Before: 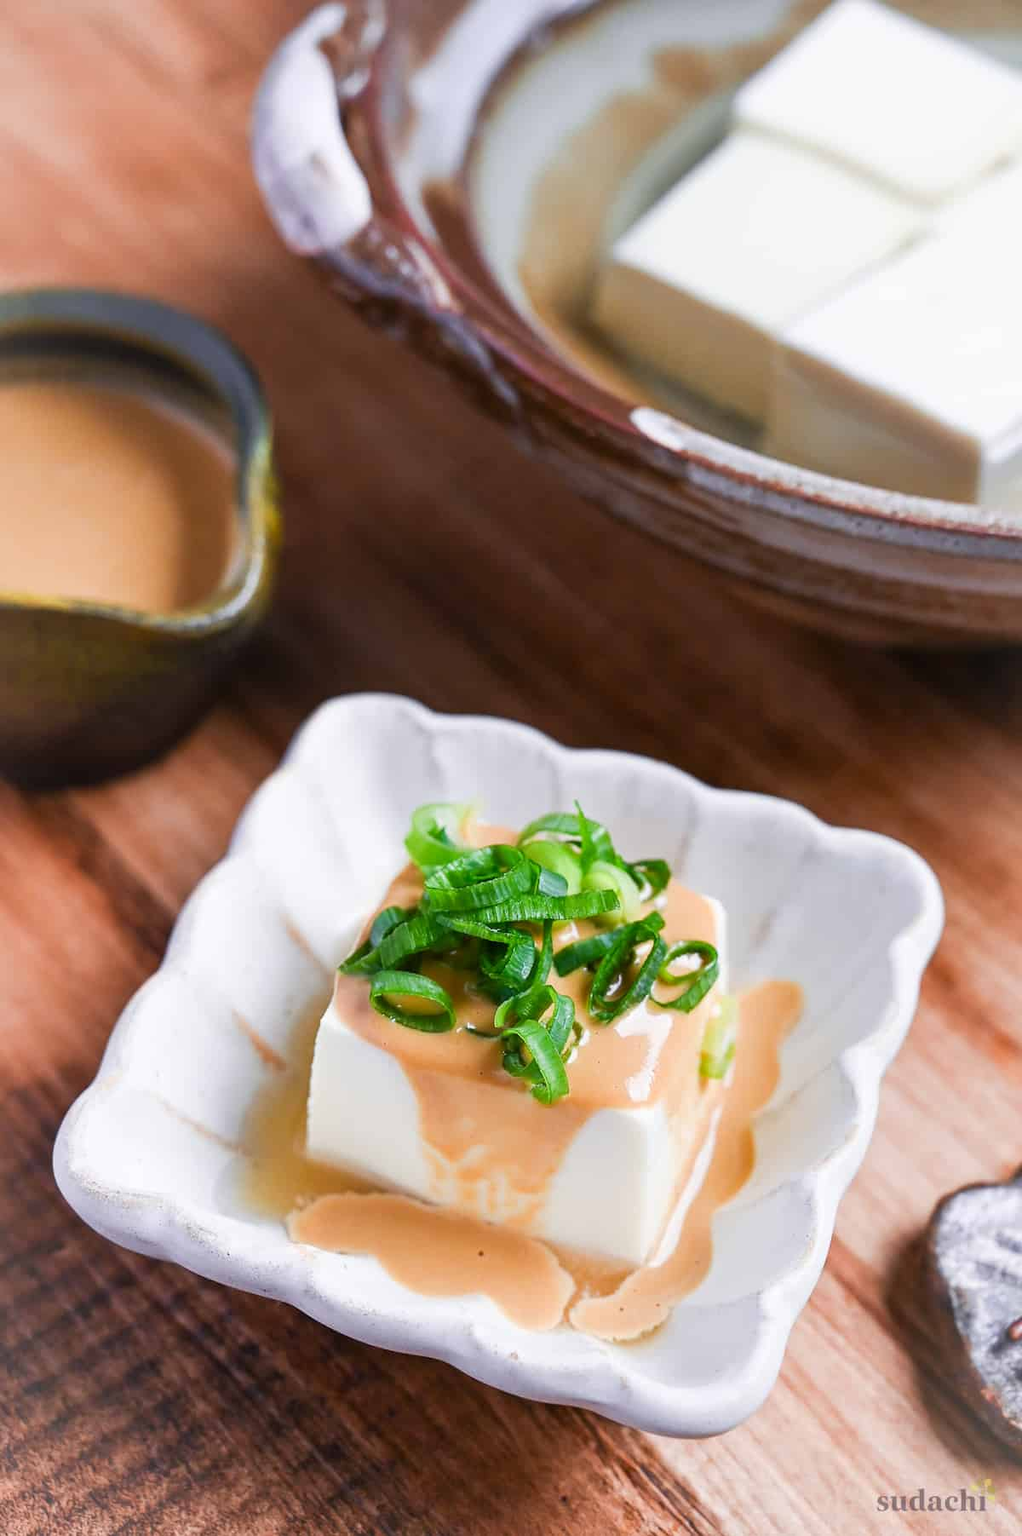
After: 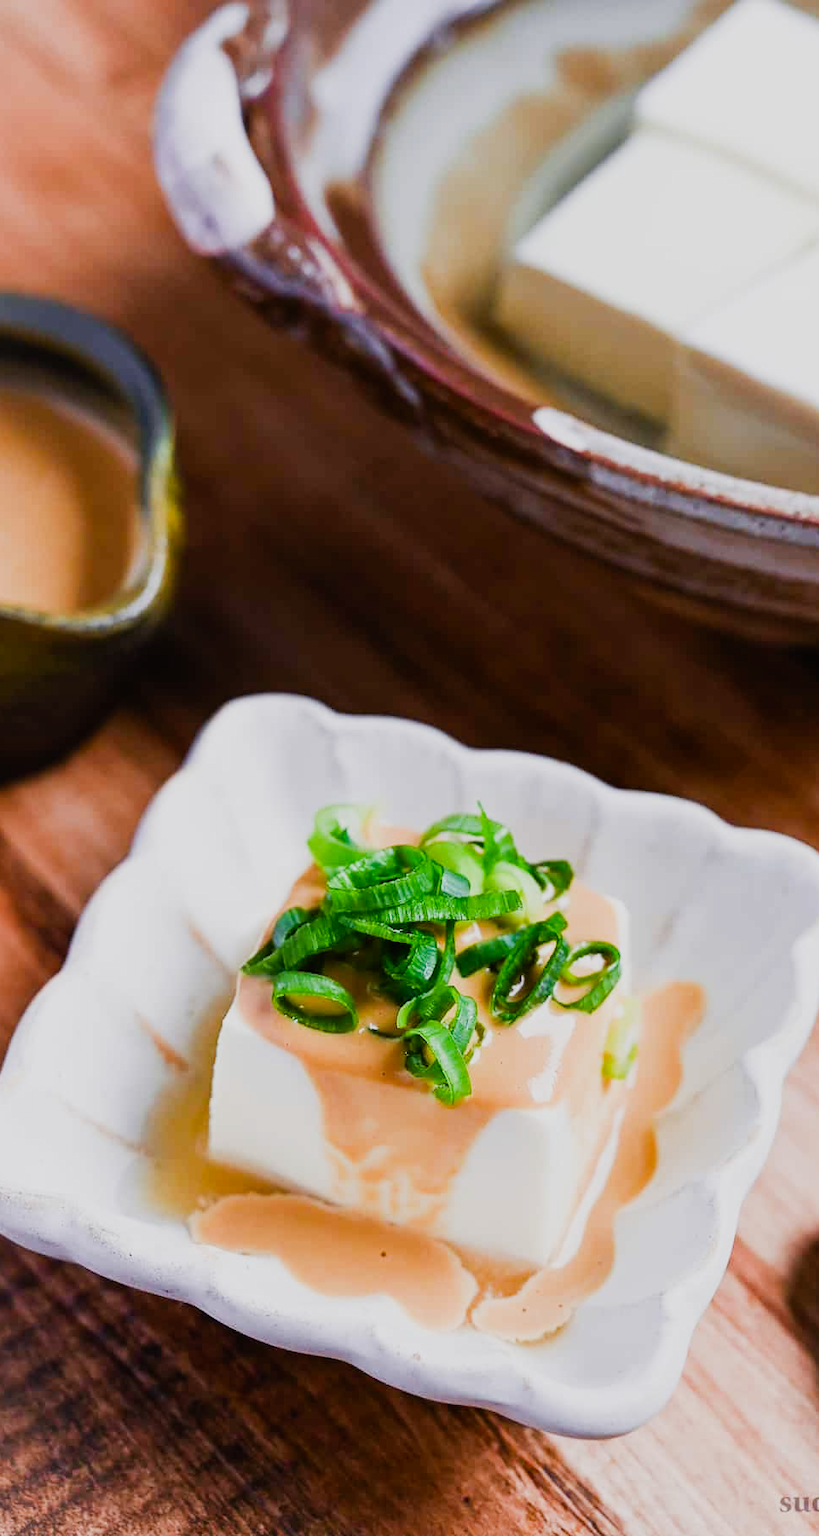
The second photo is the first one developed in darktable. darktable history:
sigmoid: contrast 1.54, target black 0
contrast brightness saturation: contrast -0.02, brightness -0.01, saturation 0.03
crop and rotate: left 9.597%, right 10.195%
color balance rgb: perceptual saturation grading › global saturation -1%
